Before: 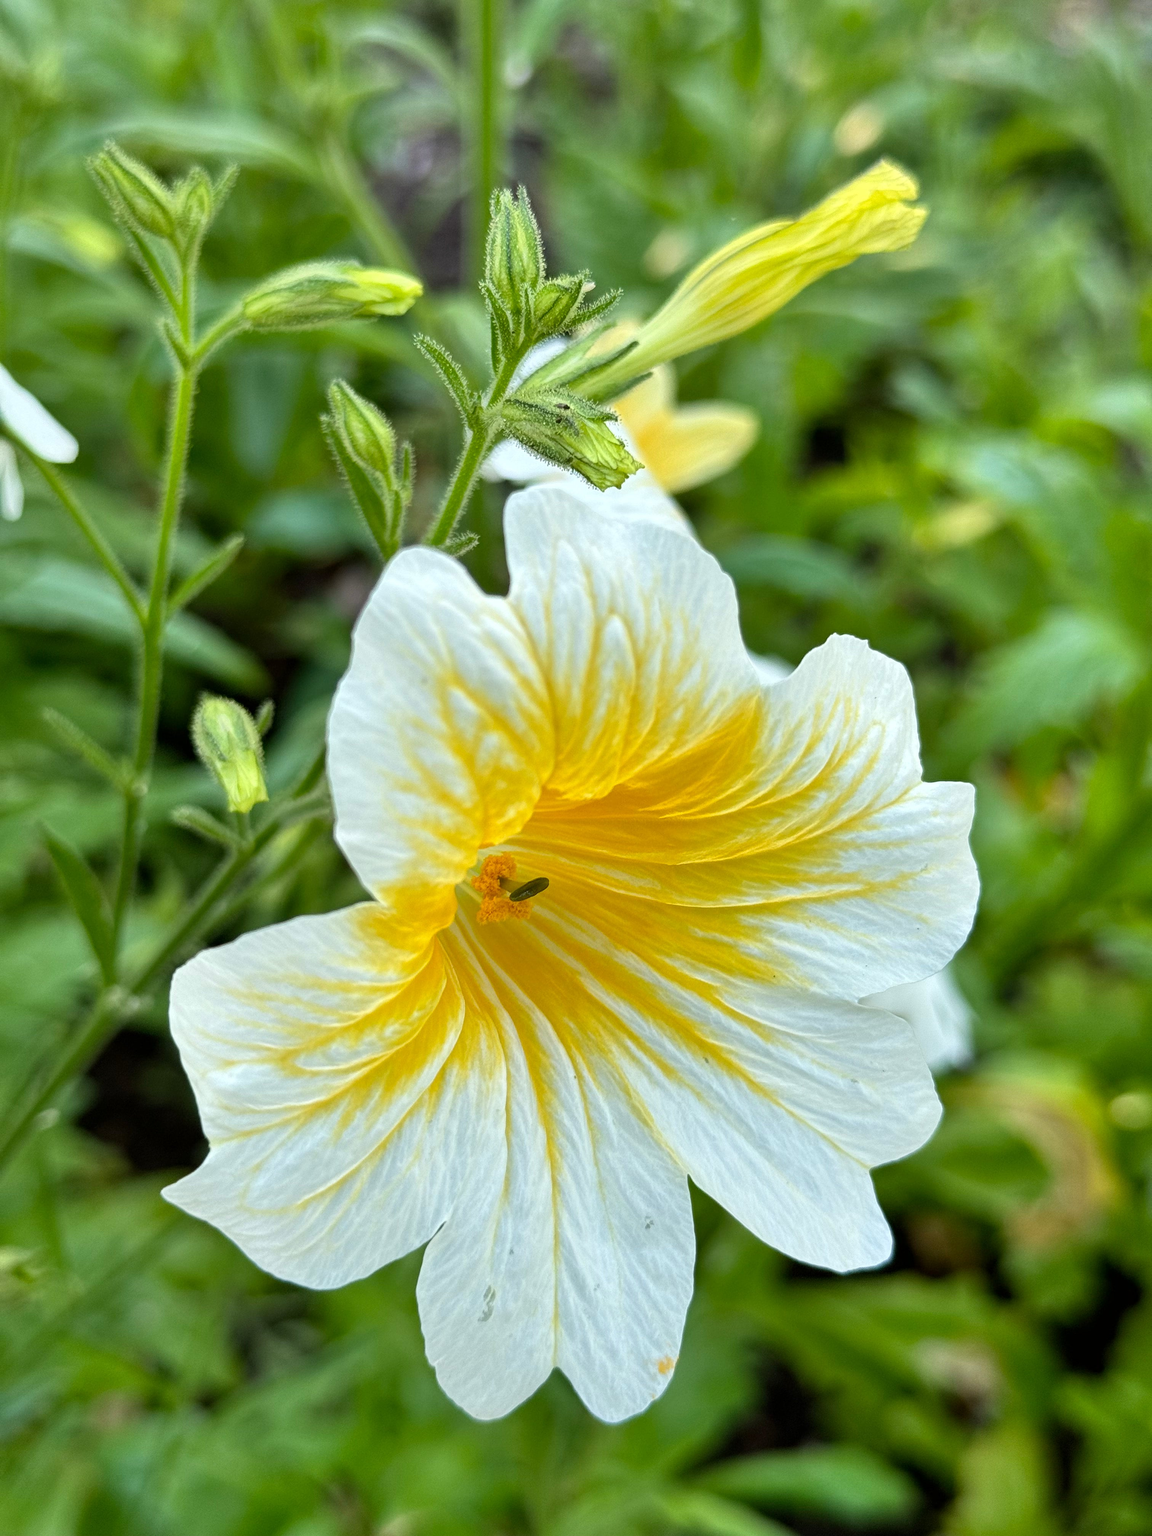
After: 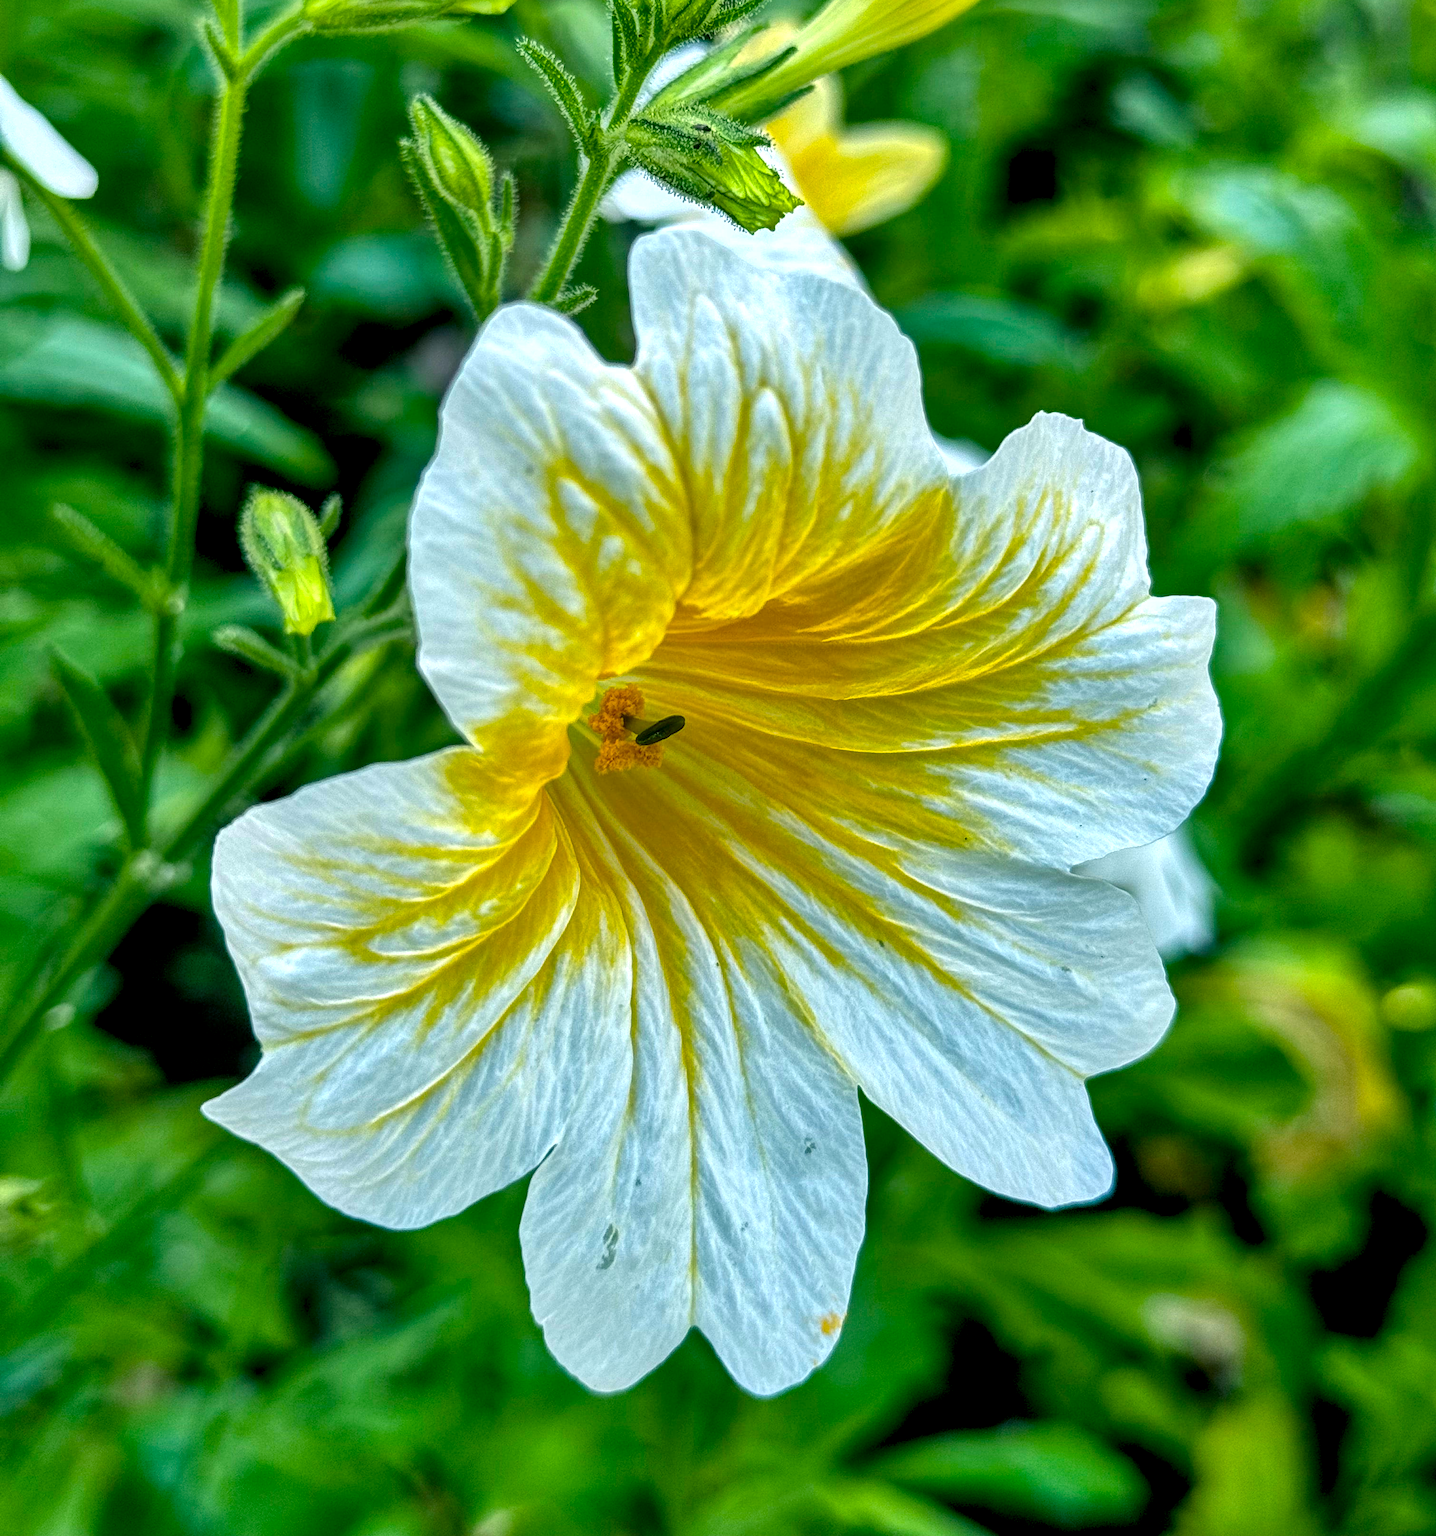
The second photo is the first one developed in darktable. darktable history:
crop and rotate: top 19.804%
local contrast: detail 154%
color balance rgb: power › luminance -7.763%, power › chroma 2.253%, power › hue 221°, highlights gain › chroma 0.286%, highlights gain › hue 329.75°, linear chroma grading › global chroma 15.436%, perceptual saturation grading › global saturation 19.405%, global vibrance 9.934%
shadows and highlights: on, module defaults
